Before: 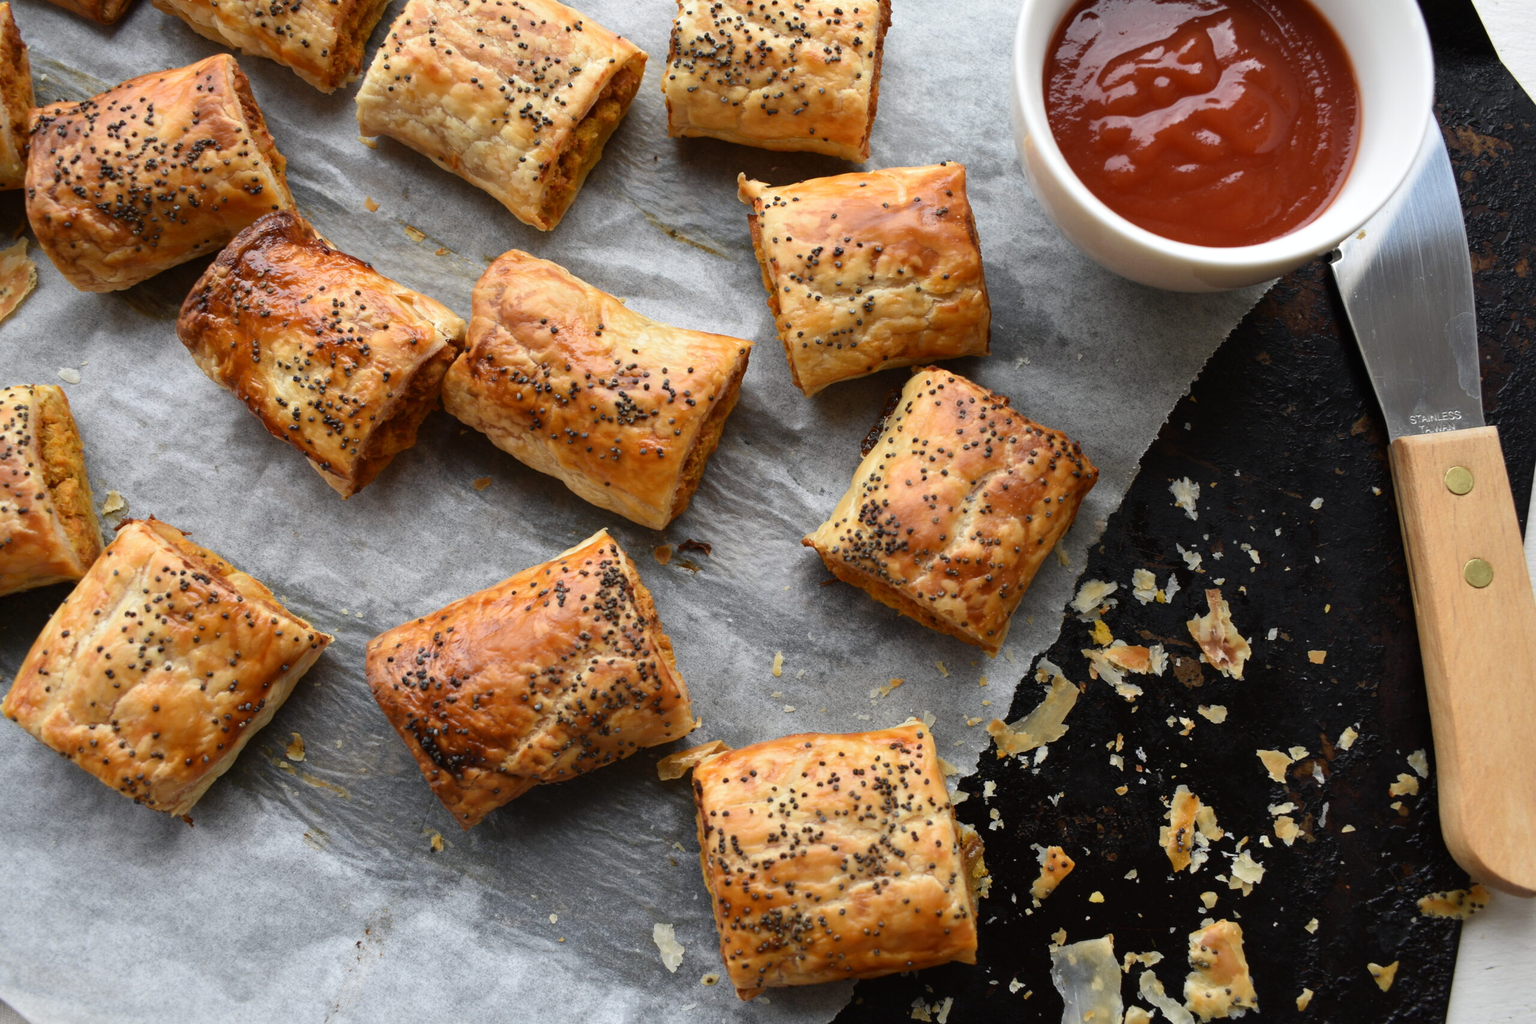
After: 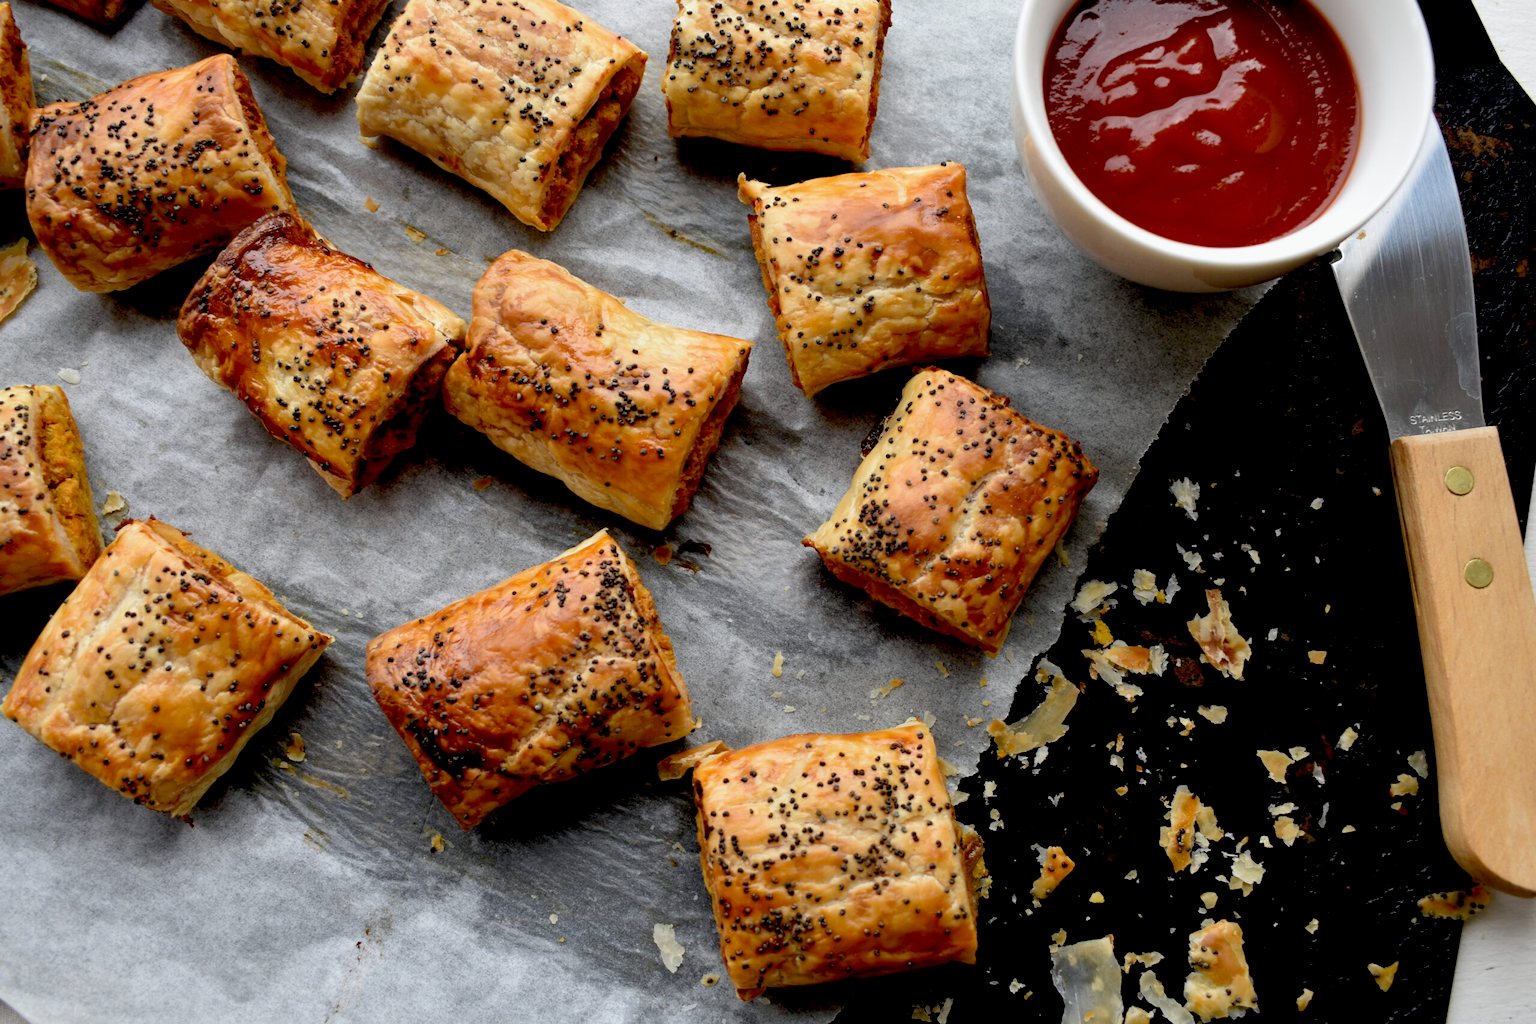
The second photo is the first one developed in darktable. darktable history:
exposure: black level correction 0.028, exposure -0.073 EV, compensate highlight preservation false
